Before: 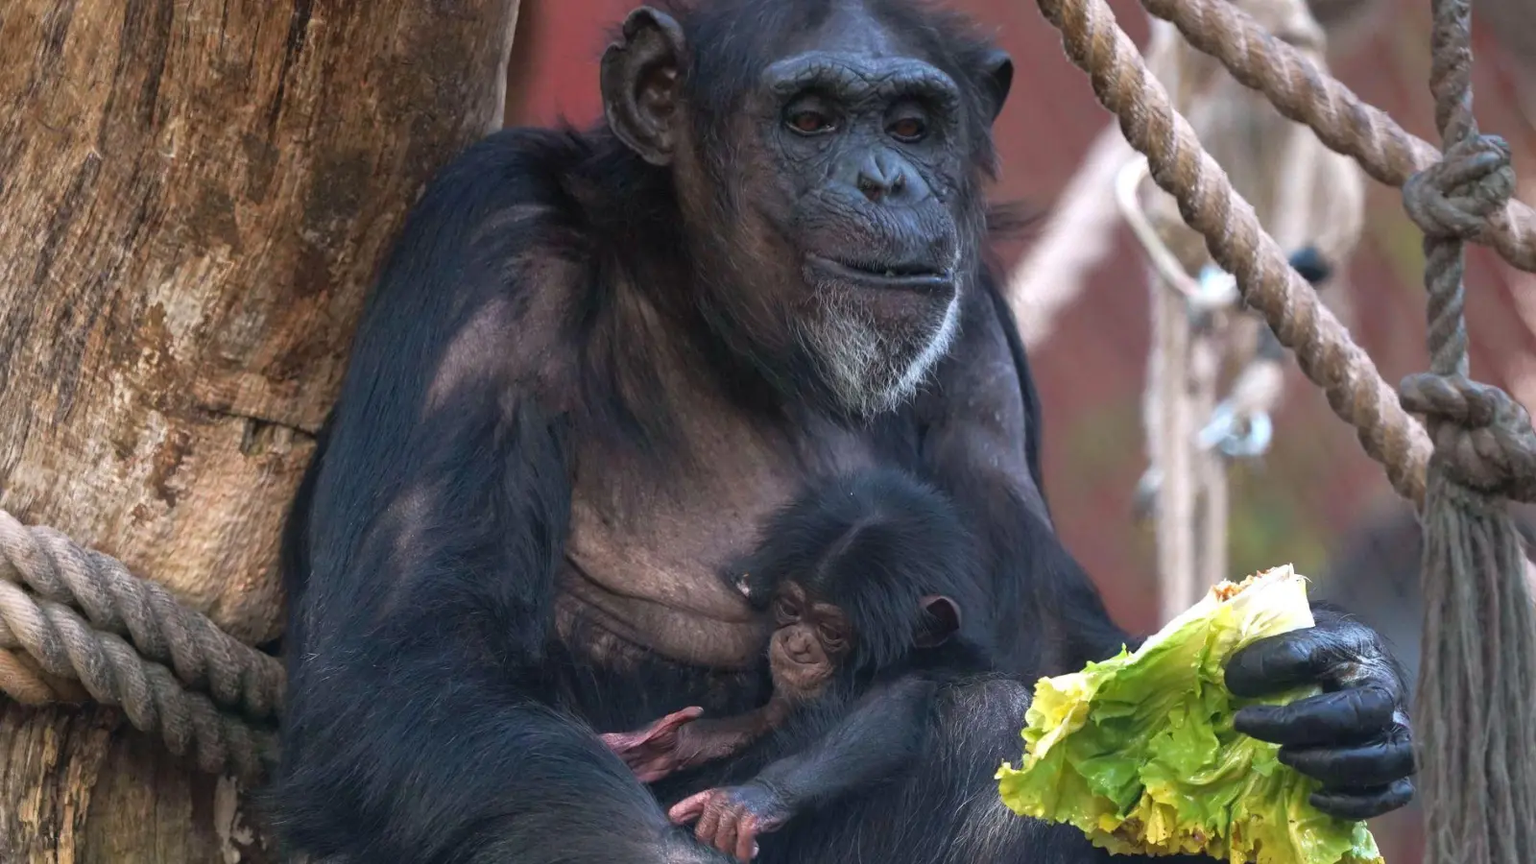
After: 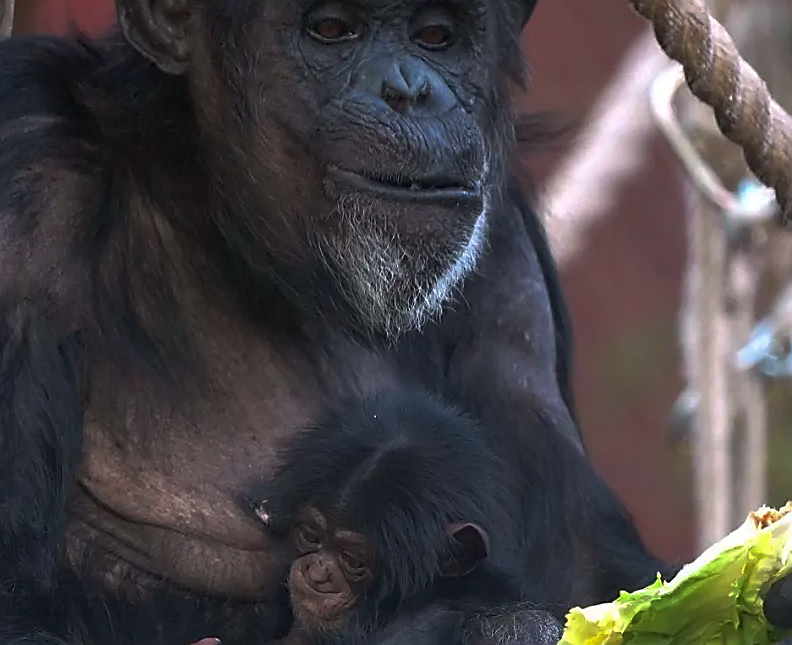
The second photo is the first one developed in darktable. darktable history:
sharpen: radius 1.375, amount 1.262, threshold 0.835
crop: left 32.03%, top 10.936%, right 18.468%, bottom 17.395%
tone curve: curves: ch0 [(0, 0) (0.797, 0.684) (1, 1)], preserve colors none
